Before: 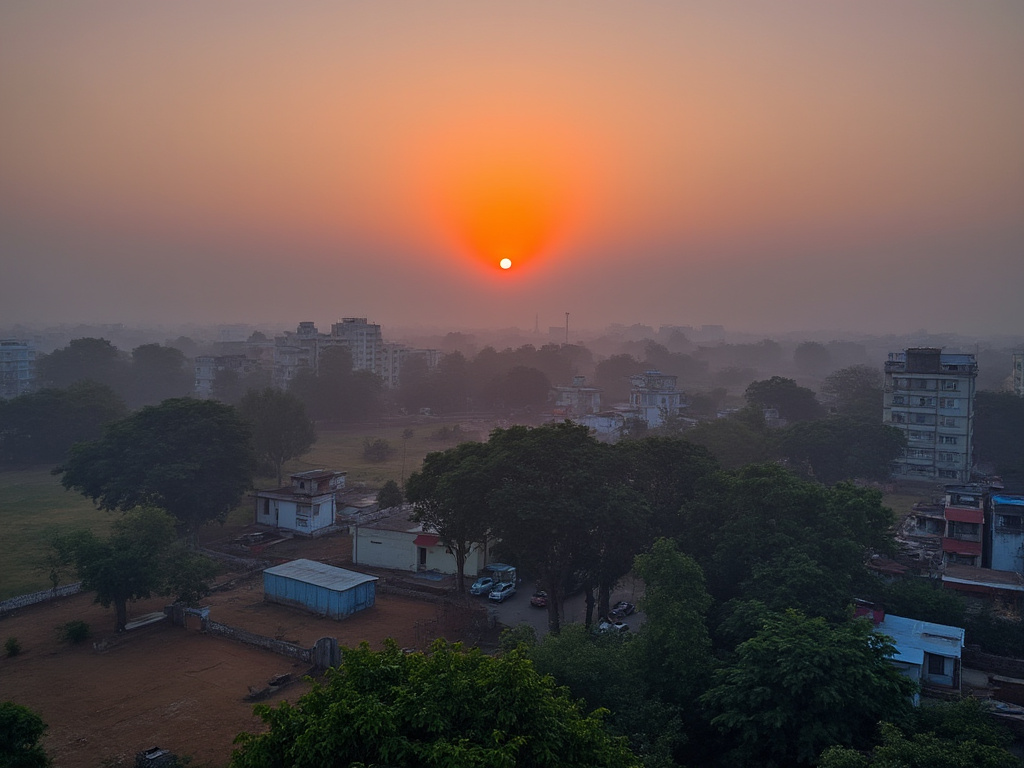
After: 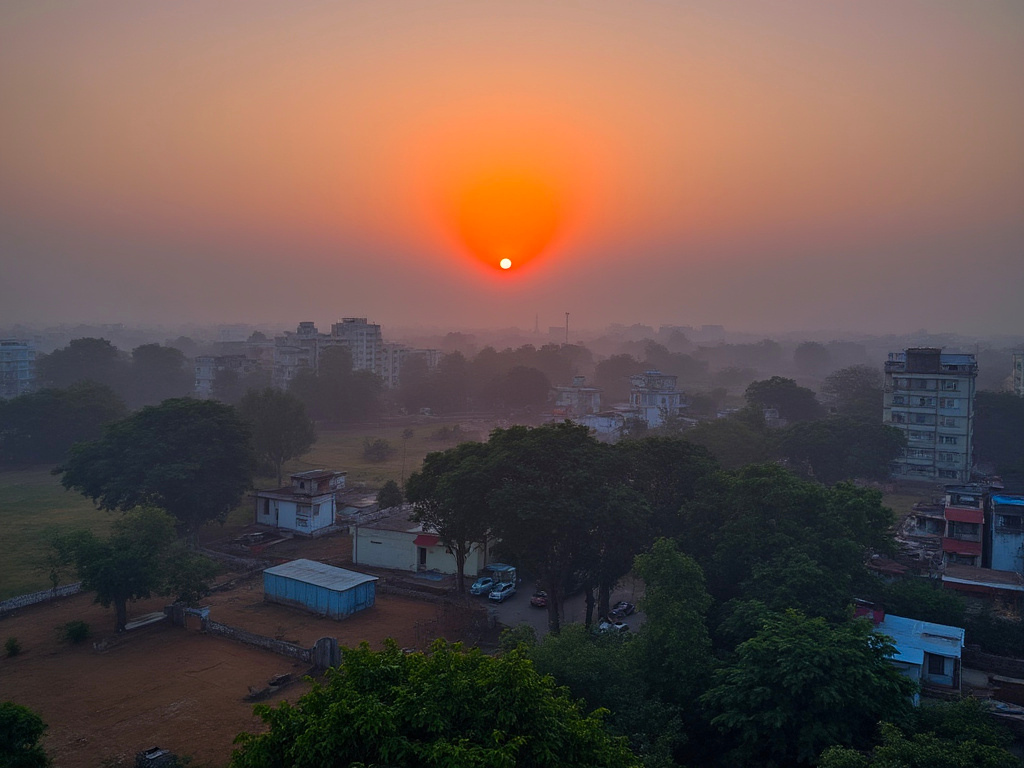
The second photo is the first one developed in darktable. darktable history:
contrast brightness saturation: contrast 0.039, saturation 0.162
